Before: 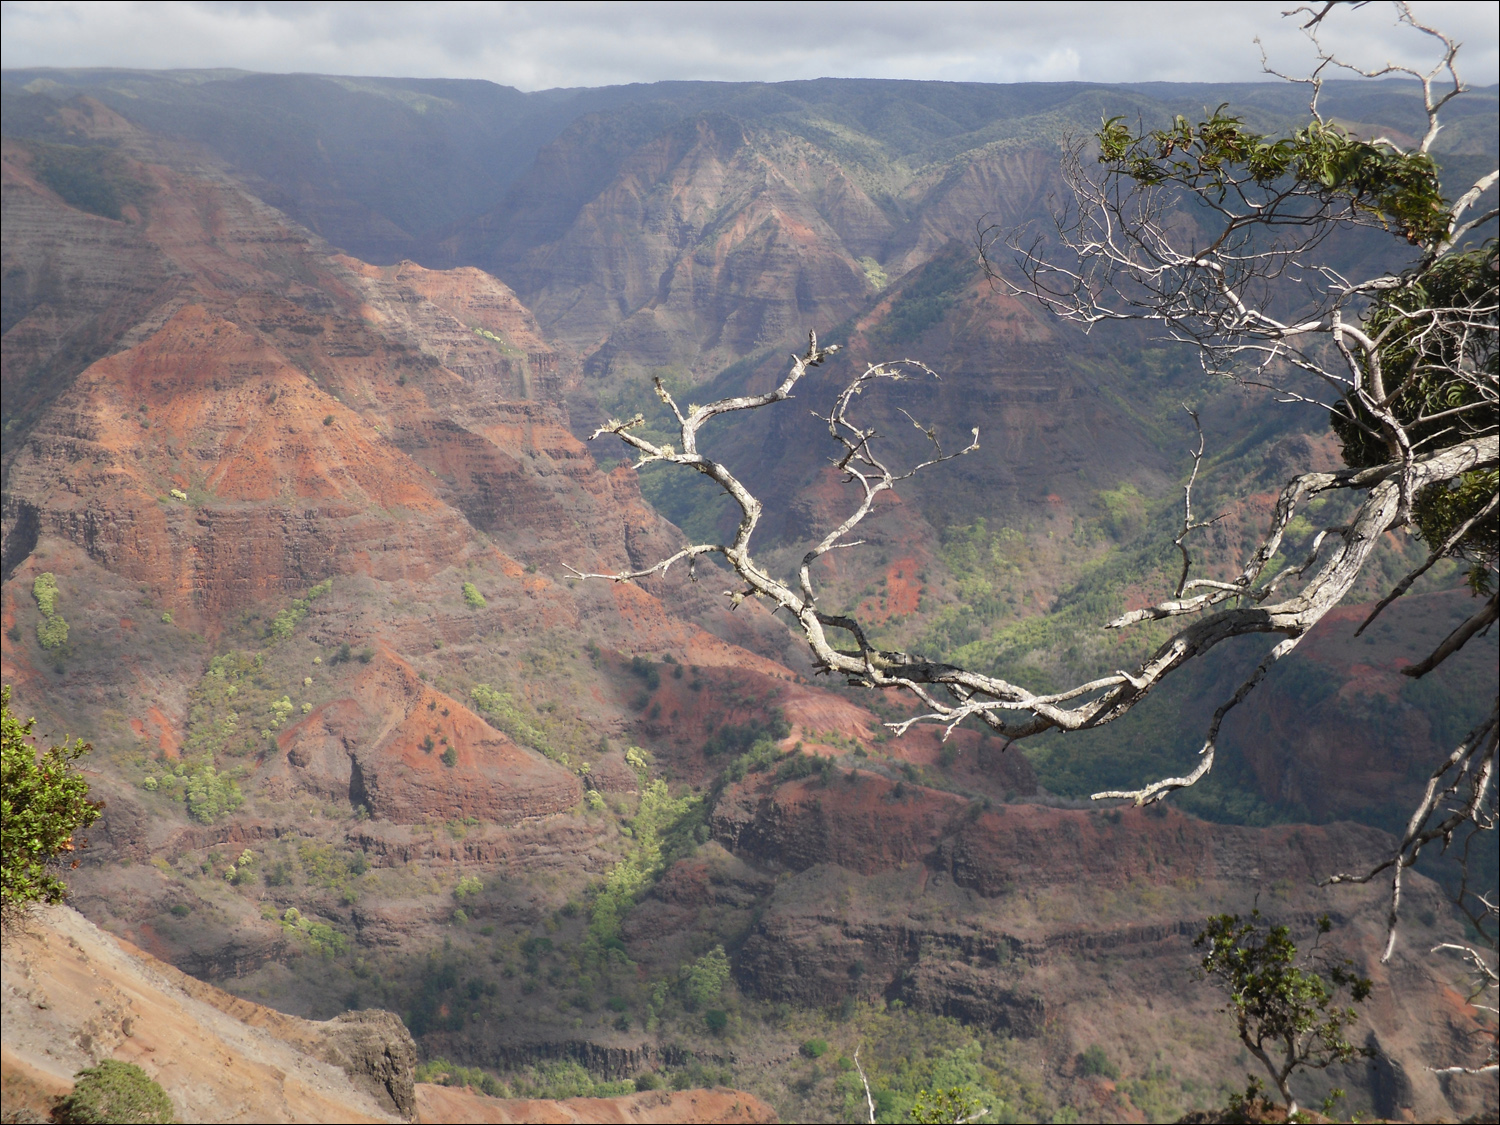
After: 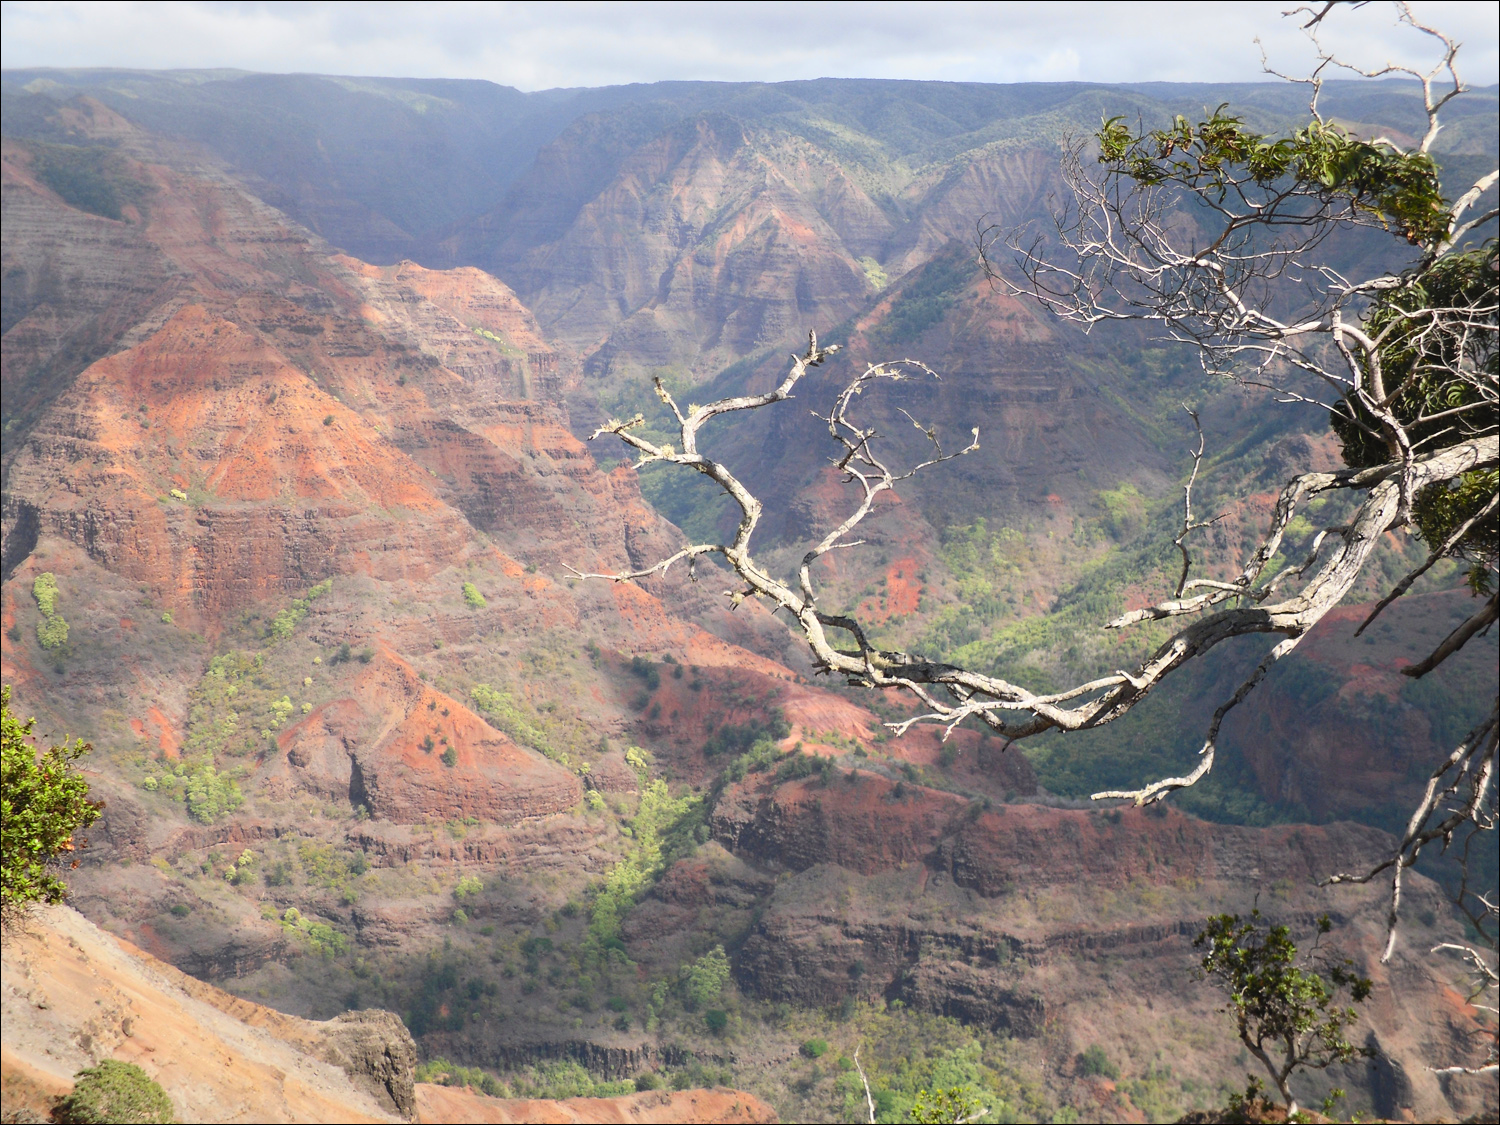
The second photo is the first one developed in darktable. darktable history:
contrast brightness saturation: contrast 0.197, brightness 0.155, saturation 0.227
